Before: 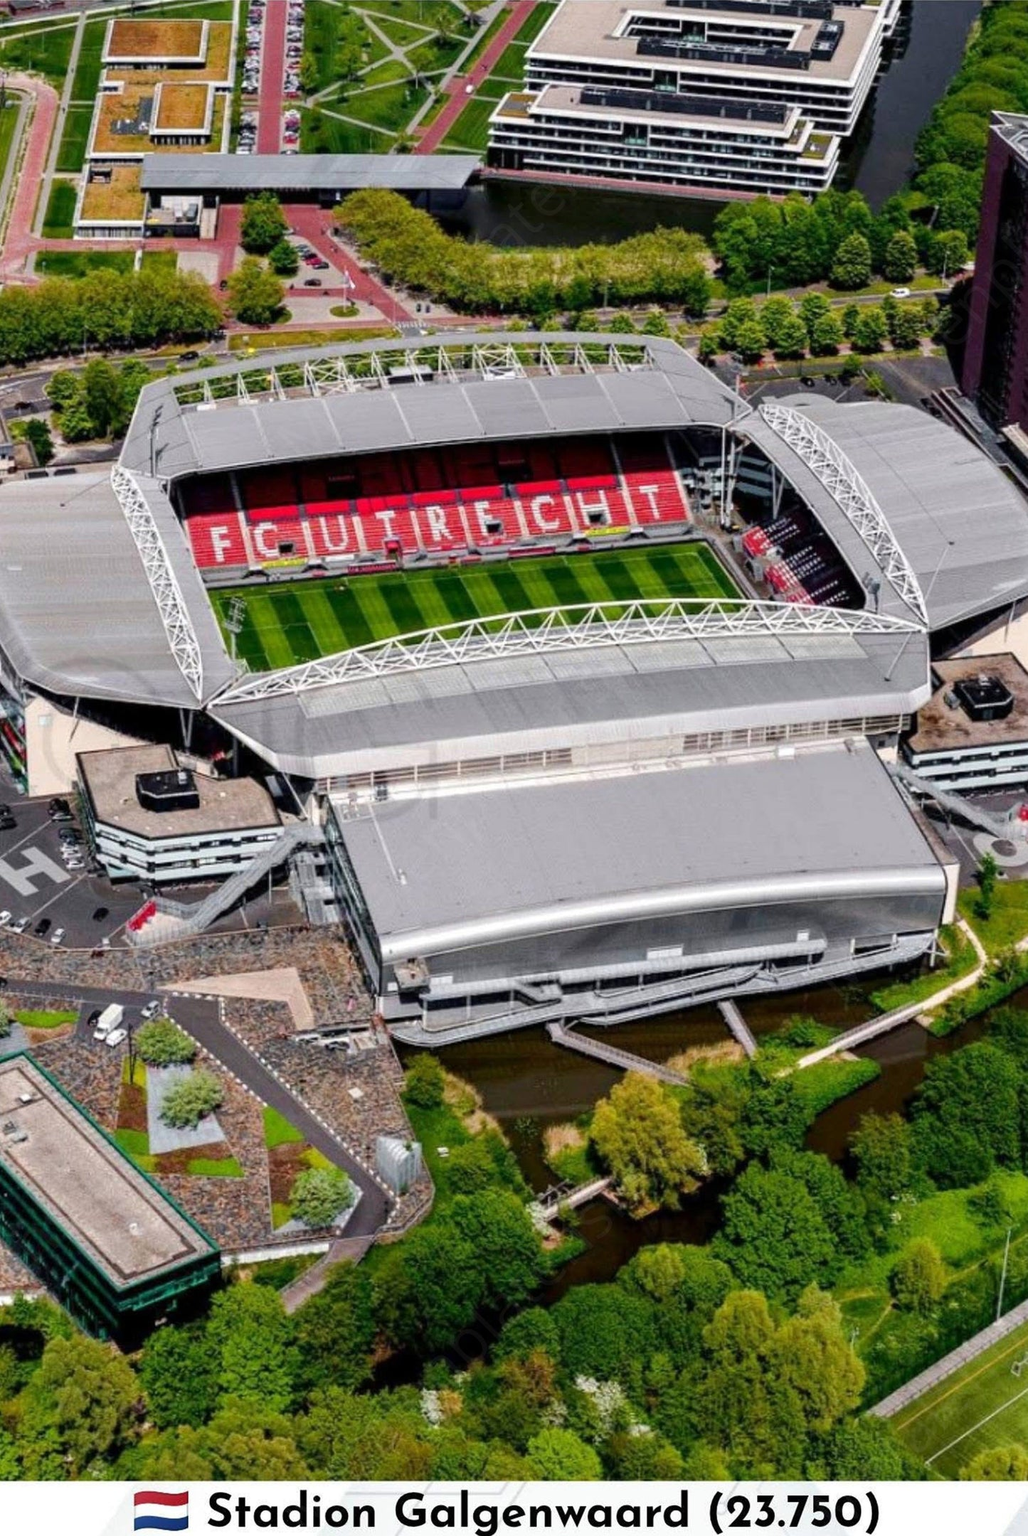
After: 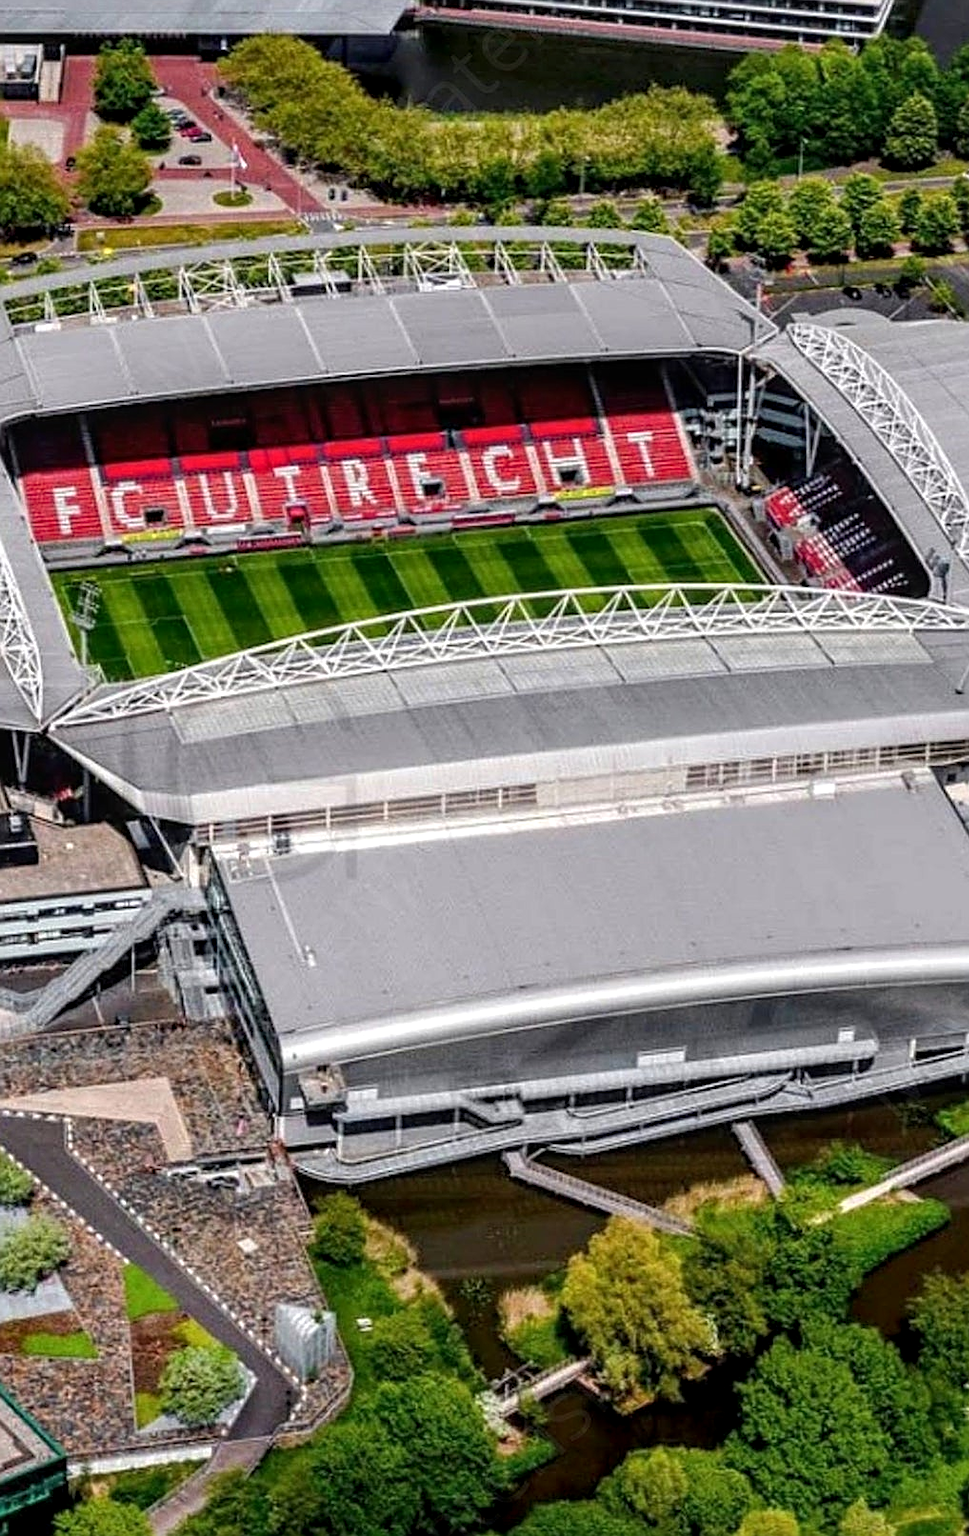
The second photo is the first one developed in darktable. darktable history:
crop and rotate: left 16.649%, top 10.687%, right 12.886%, bottom 14.614%
sharpen: on, module defaults
local contrast: on, module defaults
